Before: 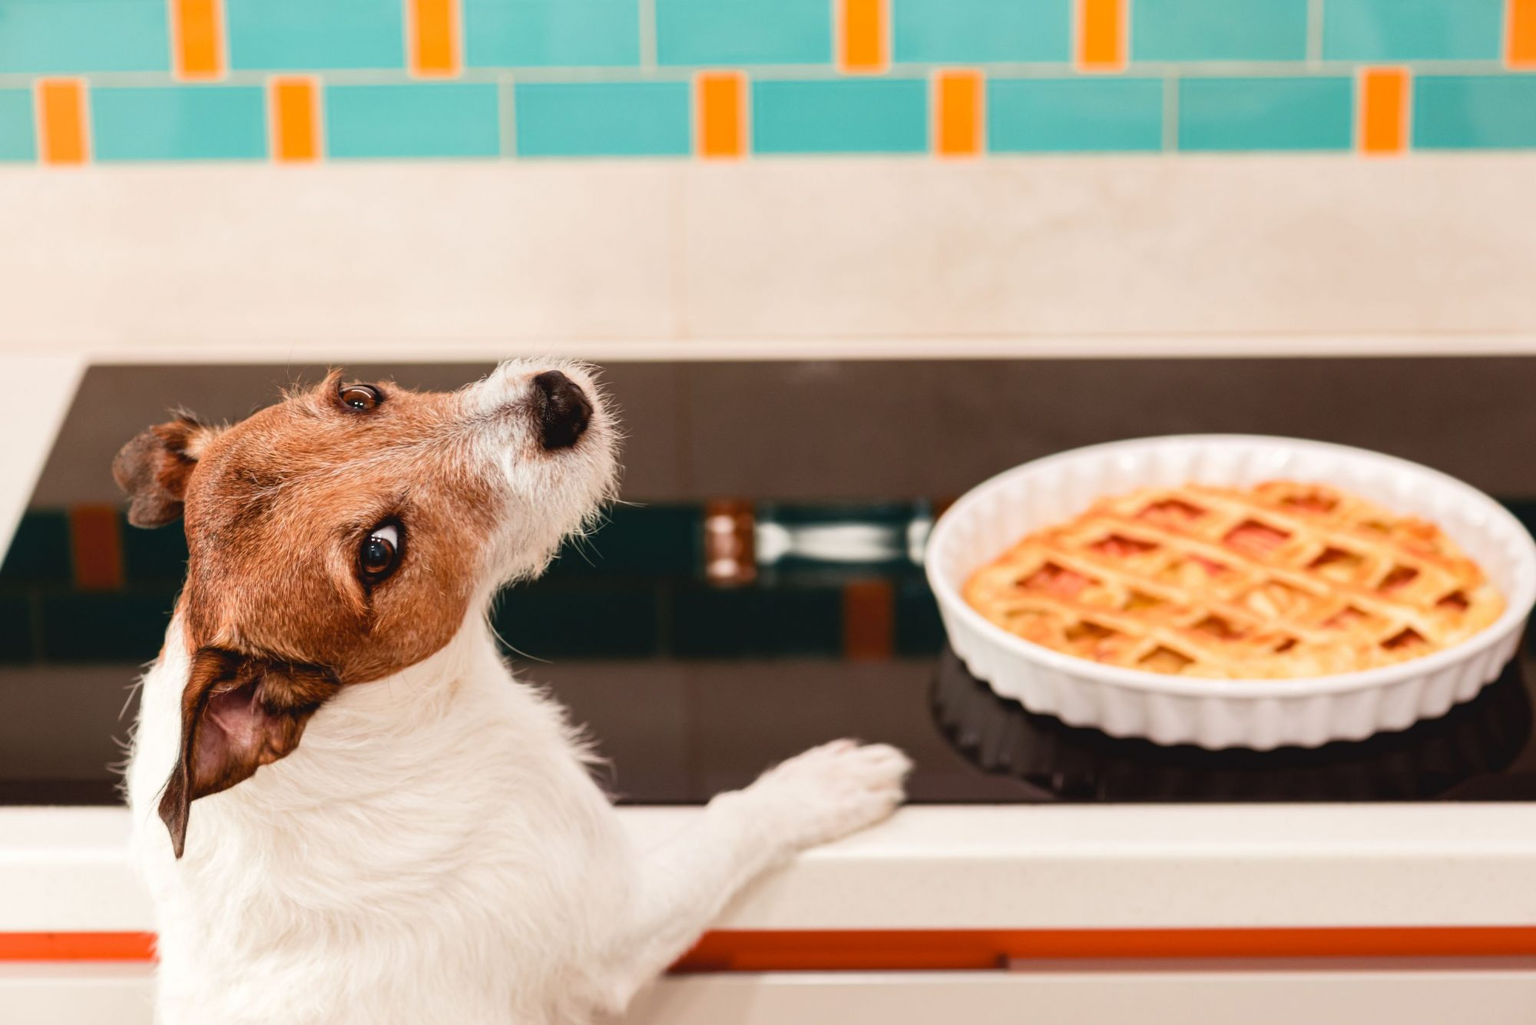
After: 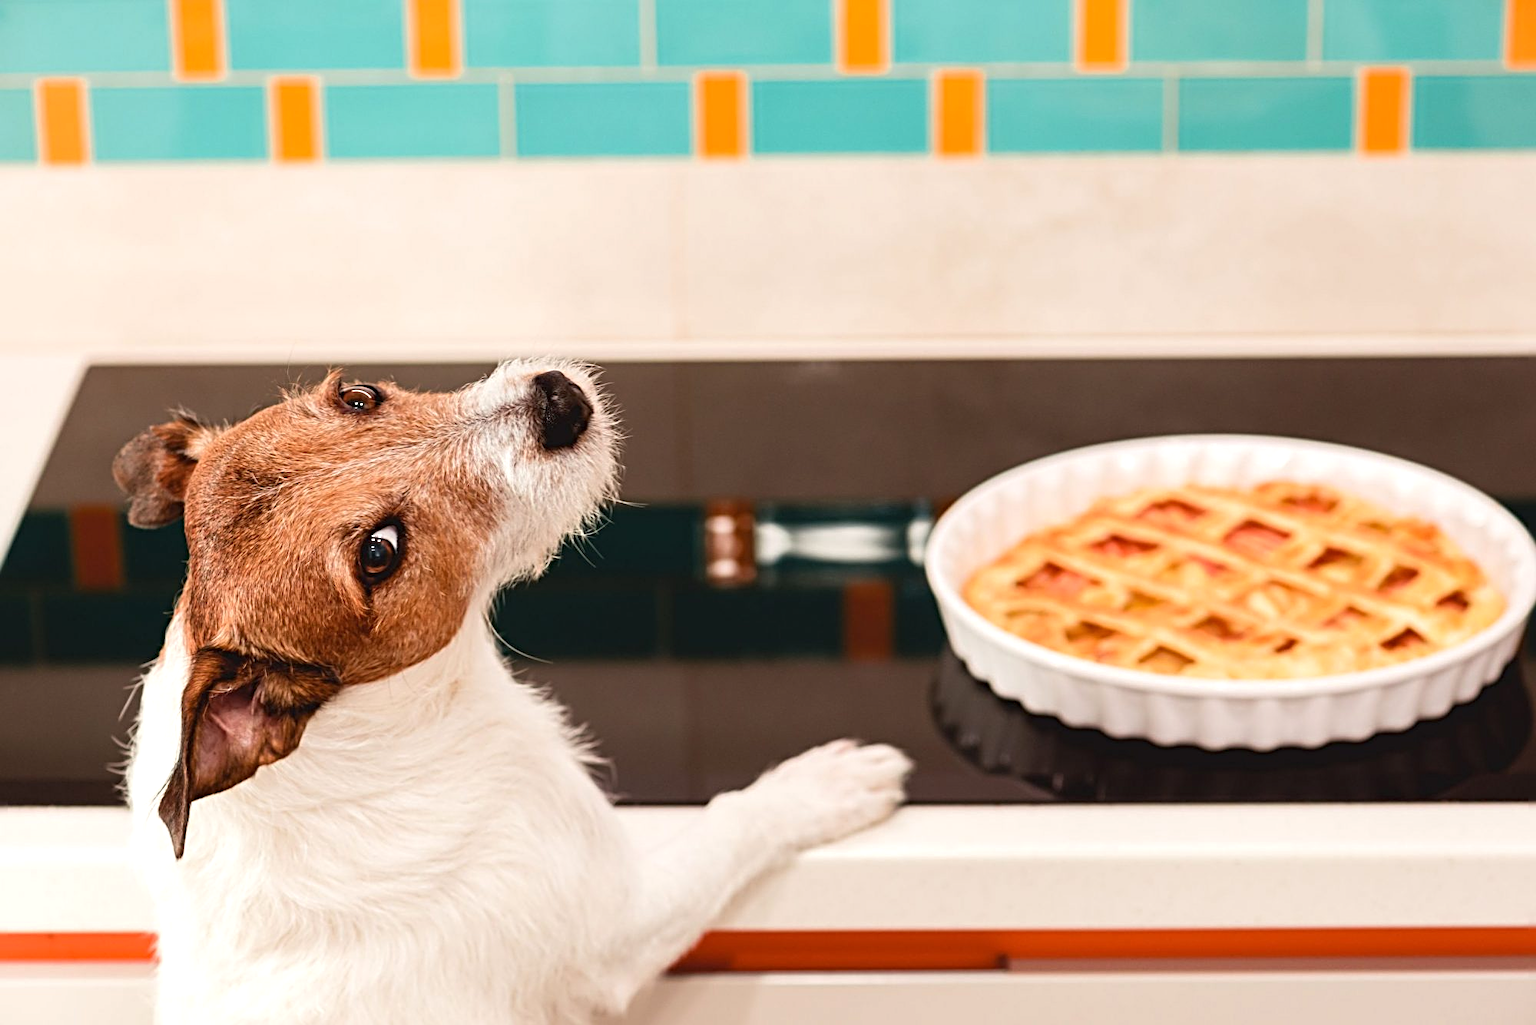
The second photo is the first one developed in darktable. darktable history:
exposure: exposure 0.153 EV, compensate exposure bias true, compensate highlight preservation false
sharpen: radius 3.987
